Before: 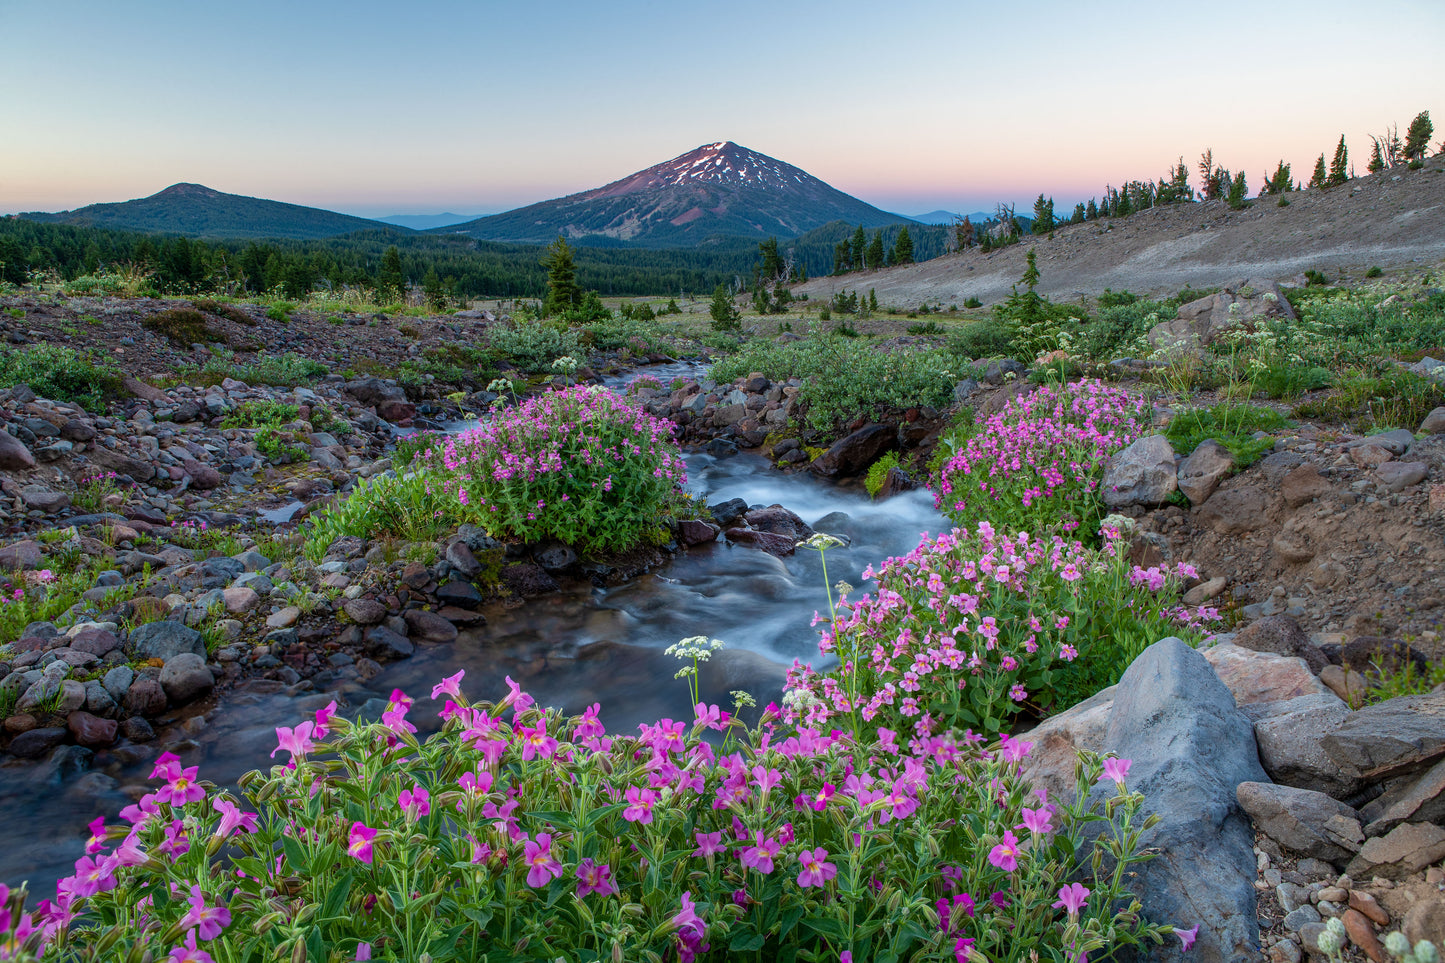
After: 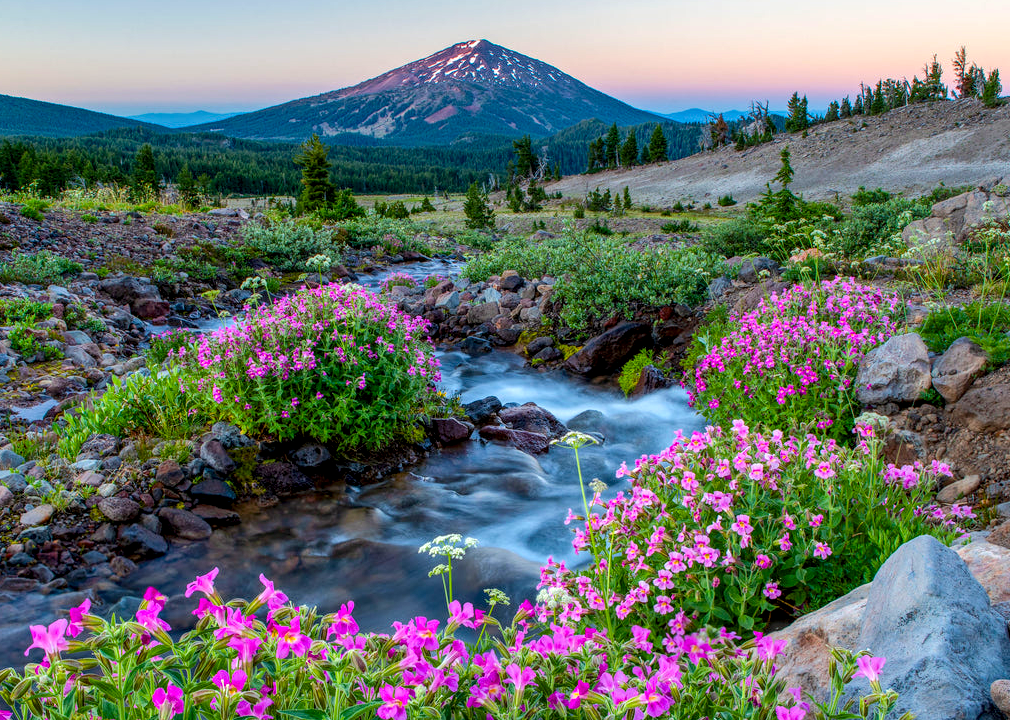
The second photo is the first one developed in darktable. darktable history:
crop and rotate: left 17.046%, top 10.659%, right 12.989%, bottom 14.553%
tone equalizer: on, module defaults
color zones: curves: ch1 [(0, 0.525) (0.143, 0.556) (0.286, 0.52) (0.429, 0.5) (0.571, 0.5) (0.714, 0.5) (0.857, 0.503) (1, 0.525)]
local contrast: detail 140%
color balance rgb: perceptual saturation grading › global saturation 25%, perceptual brilliance grading › mid-tones 10%, perceptual brilliance grading › shadows 15%, global vibrance 20%
